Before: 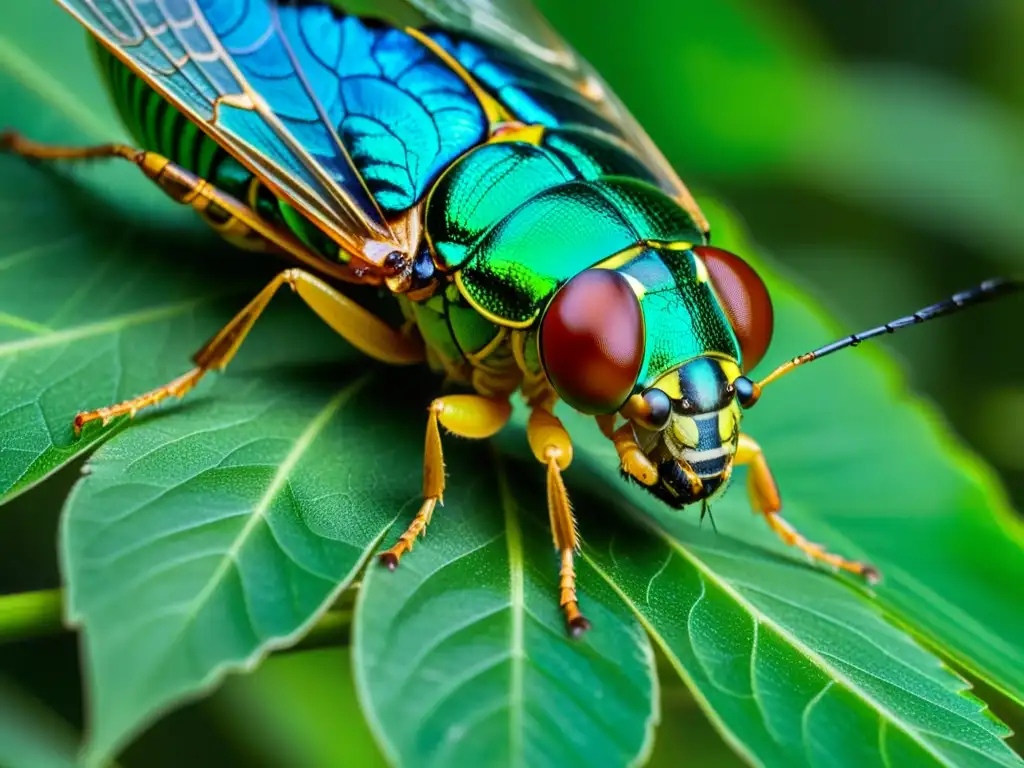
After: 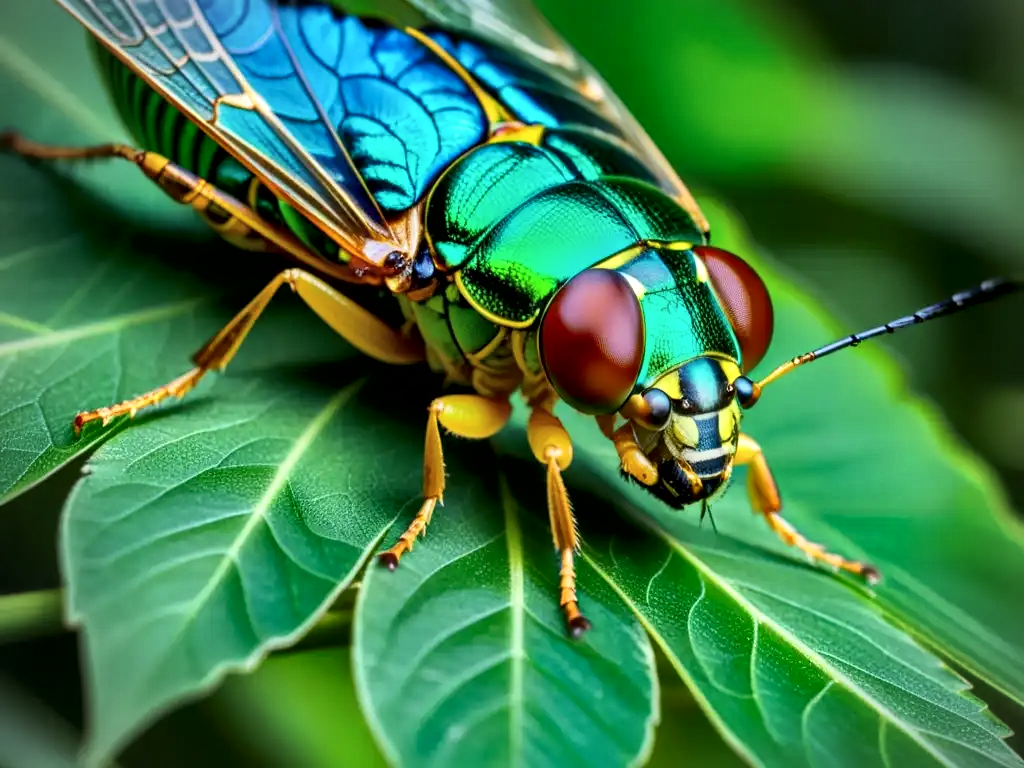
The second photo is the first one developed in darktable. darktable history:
local contrast: mode bilateral grid, contrast 20, coarseness 50, detail 171%, midtone range 0.2
vignetting: on, module defaults
